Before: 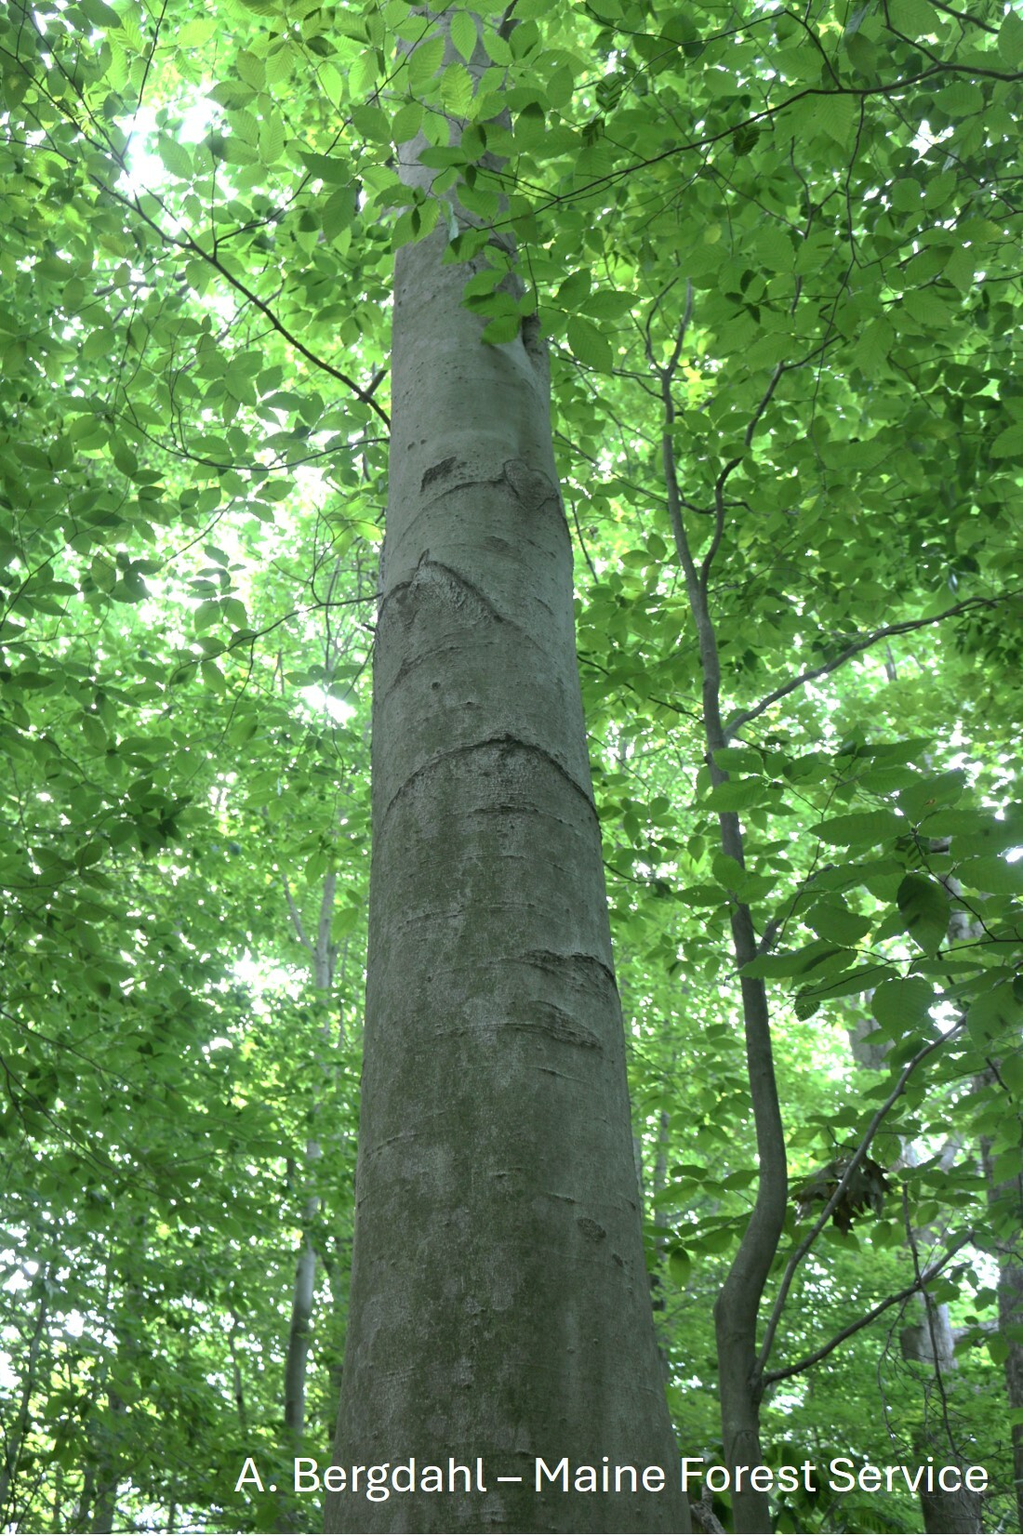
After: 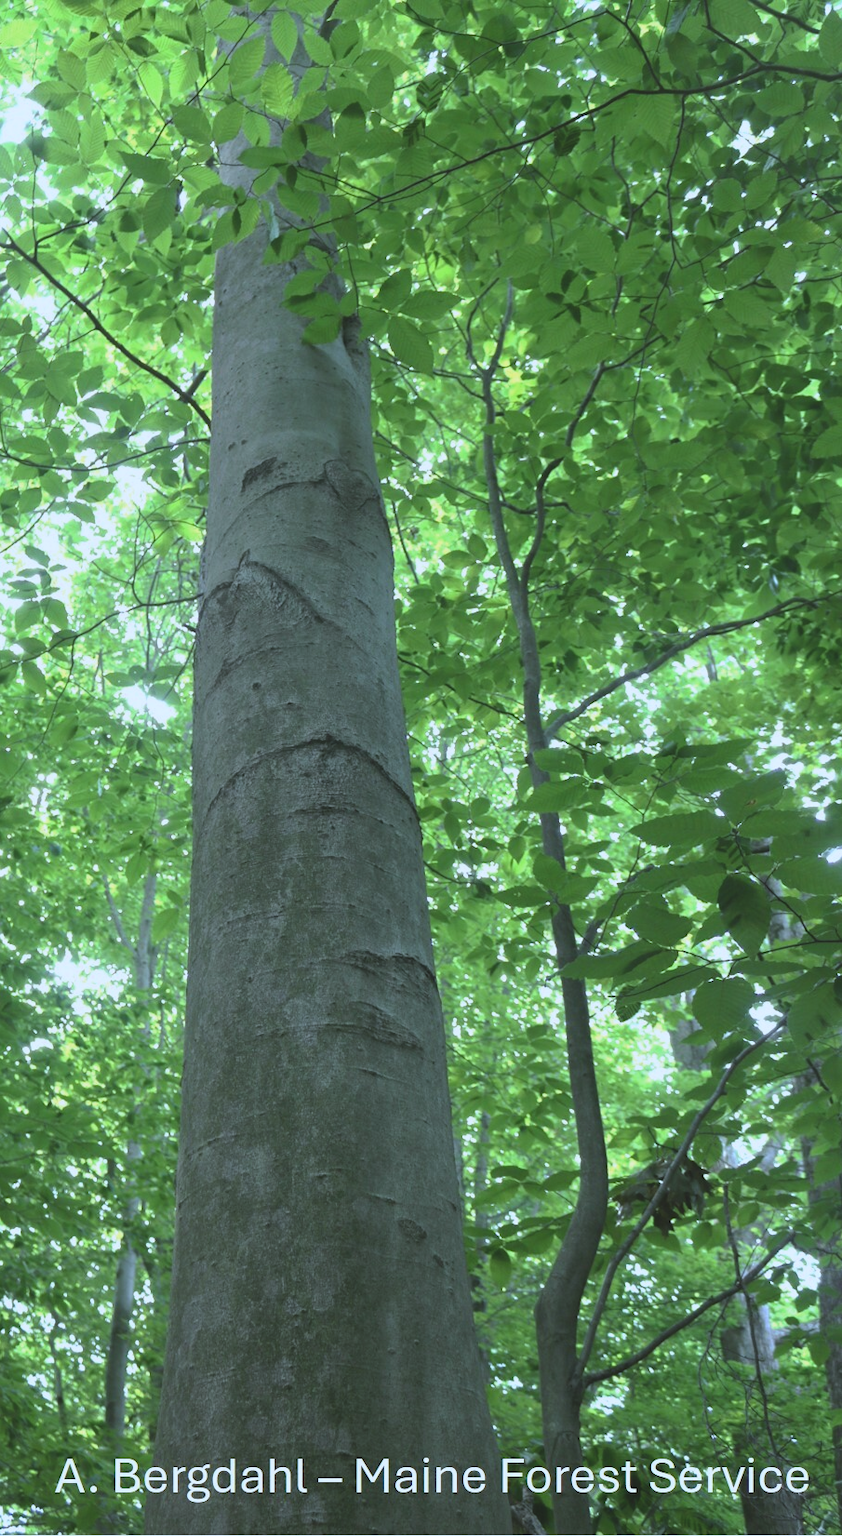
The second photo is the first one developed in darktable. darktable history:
white balance: red 0.924, blue 1.095
exposure: black level correction -0.014, exposure -0.193 EV, compensate highlight preservation false
crop: left 17.582%, bottom 0.031%
